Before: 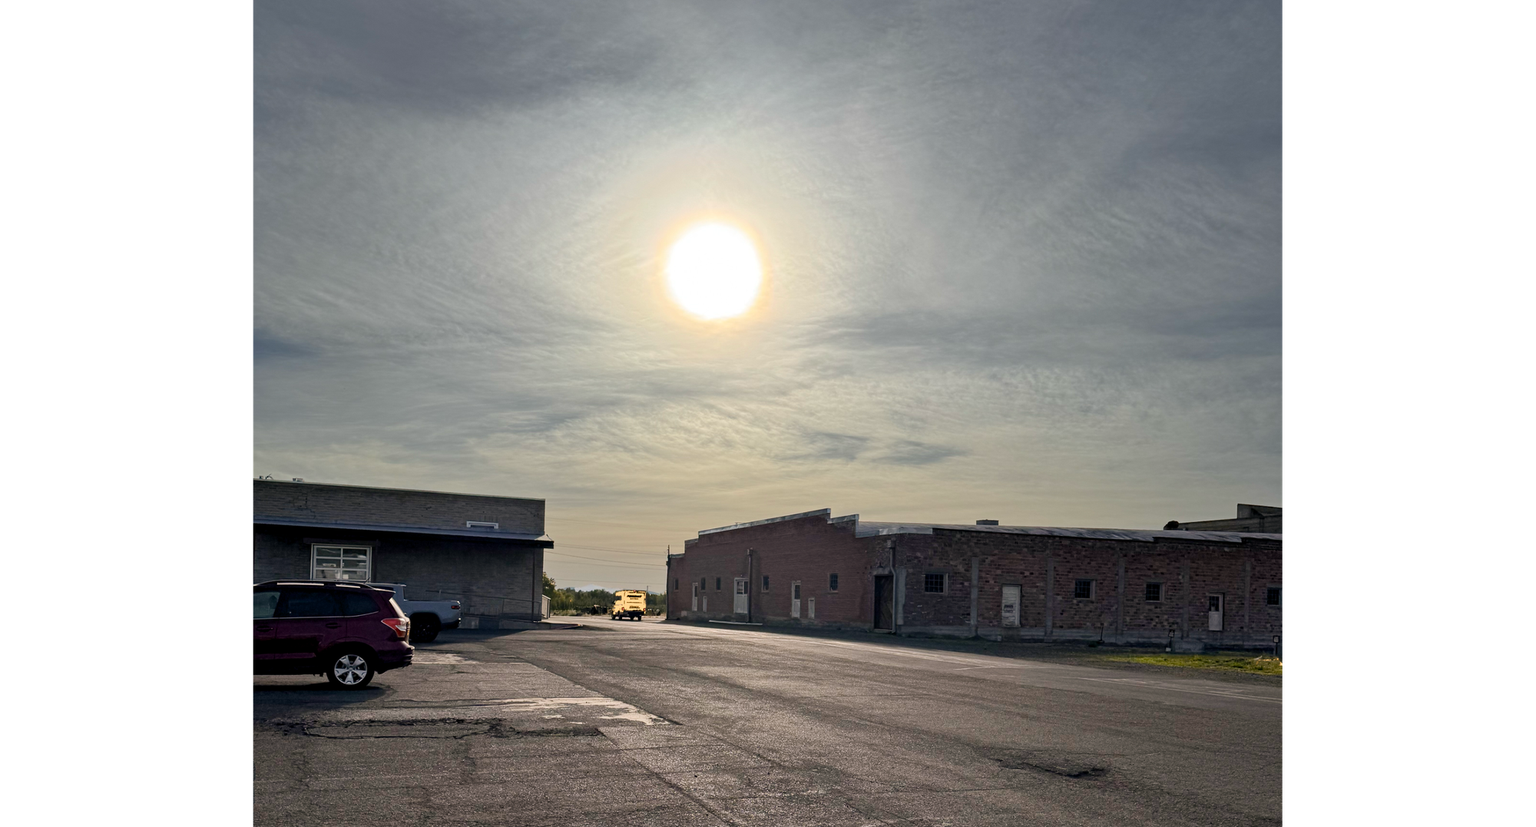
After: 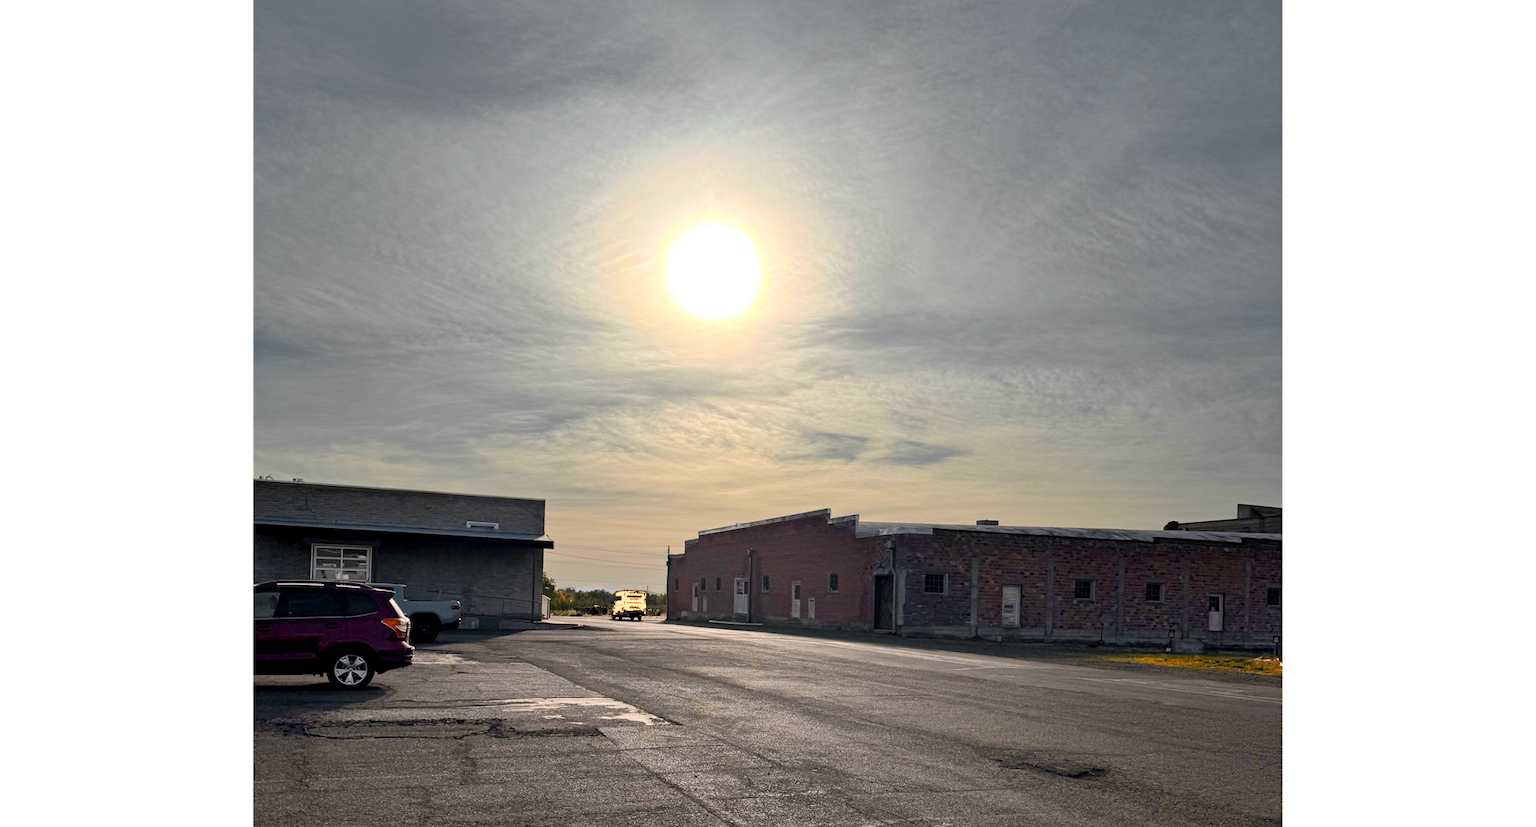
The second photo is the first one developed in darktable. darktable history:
color zones: curves: ch0 [(0.009, 0.528) (0.136, 0.6) (0.255, 0.586) (0.39, 0.528) (0.522, 0.584) (0.686, 0.736) (0.849, 0.561)]; ch1 [(0.045, 0.781) (0.14, 0.416) (0.257, 0.695) (0.442, 0.032) (0.738, 0.338) (0.818, 0.632) (0.891, 0.741) (1, 0.704)]; ch2 [(0, 0.667) (0.141, 0.52) (0.26, 0.37) (0.474, 0.432) (0.743, 0.286)]
